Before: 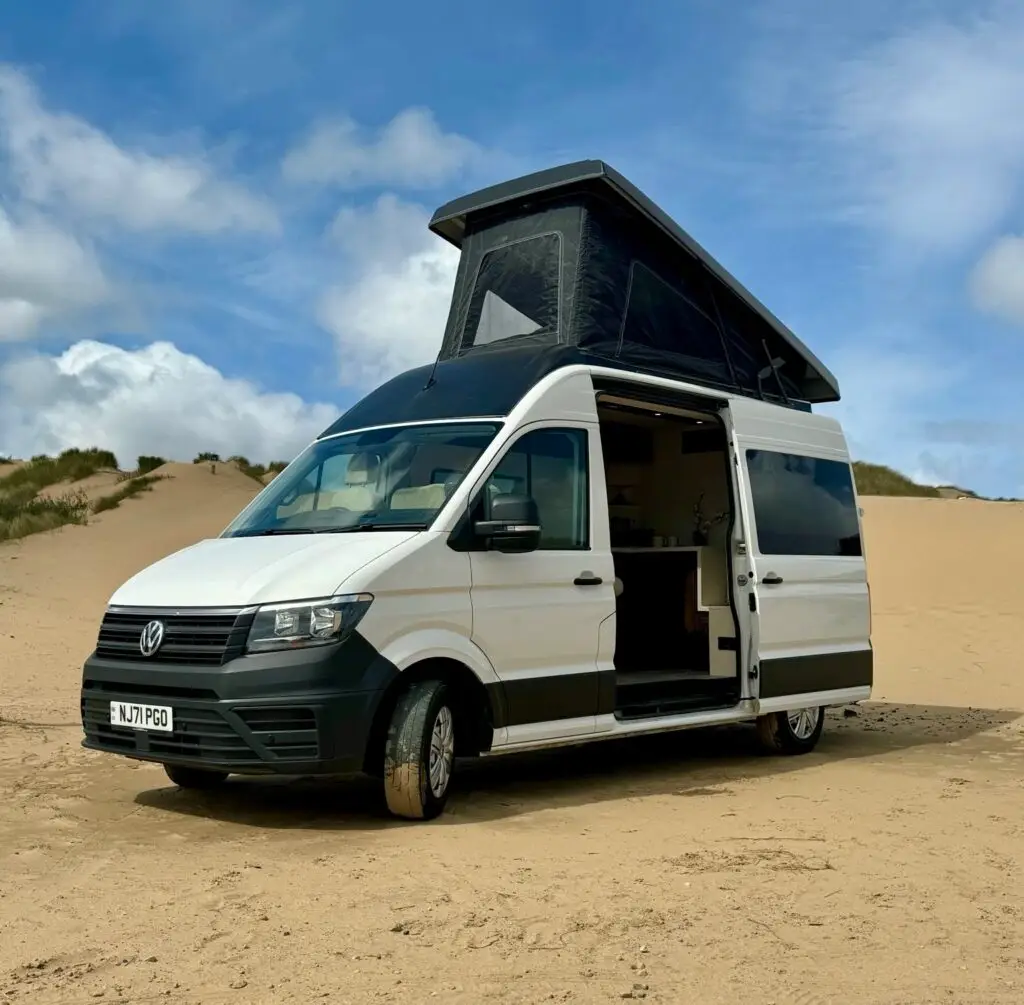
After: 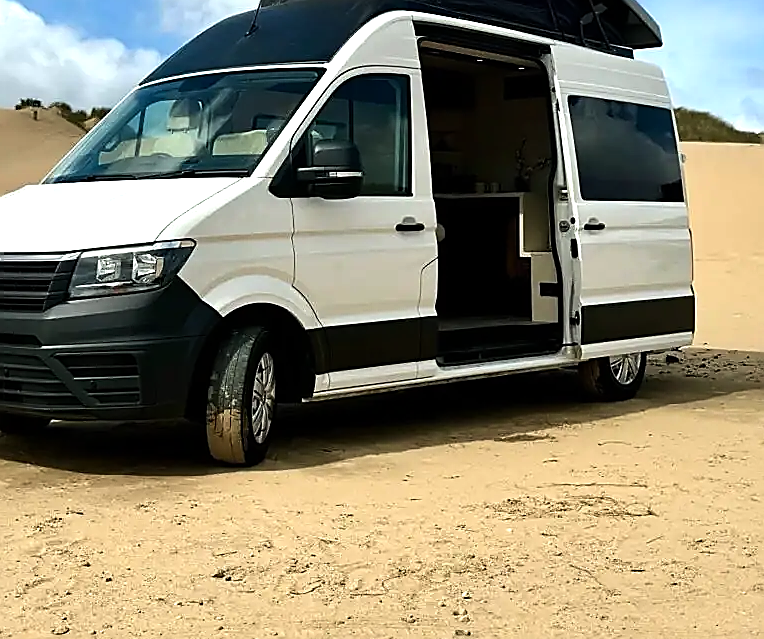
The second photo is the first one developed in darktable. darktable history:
sharpen: radius 1.411, amount 1.232, threshold 0.654
tone equalizer: -8 EV -0.749 EV, -7 EV -0.702 EV, -6 EV -0.599 EV, -5 EV -0.394 EV, -3 EV 0.397 EV, -2 EV 0.6 EV, -1 EV 0.677 EV, +0 EV 0.749 EV, edges refinement/feathering 500, mask exposure compensation -1.57 EV, preserve details no
crop and rotate: left 17.439%, top 35.27%, right 7.875%, bottom 1.049%
